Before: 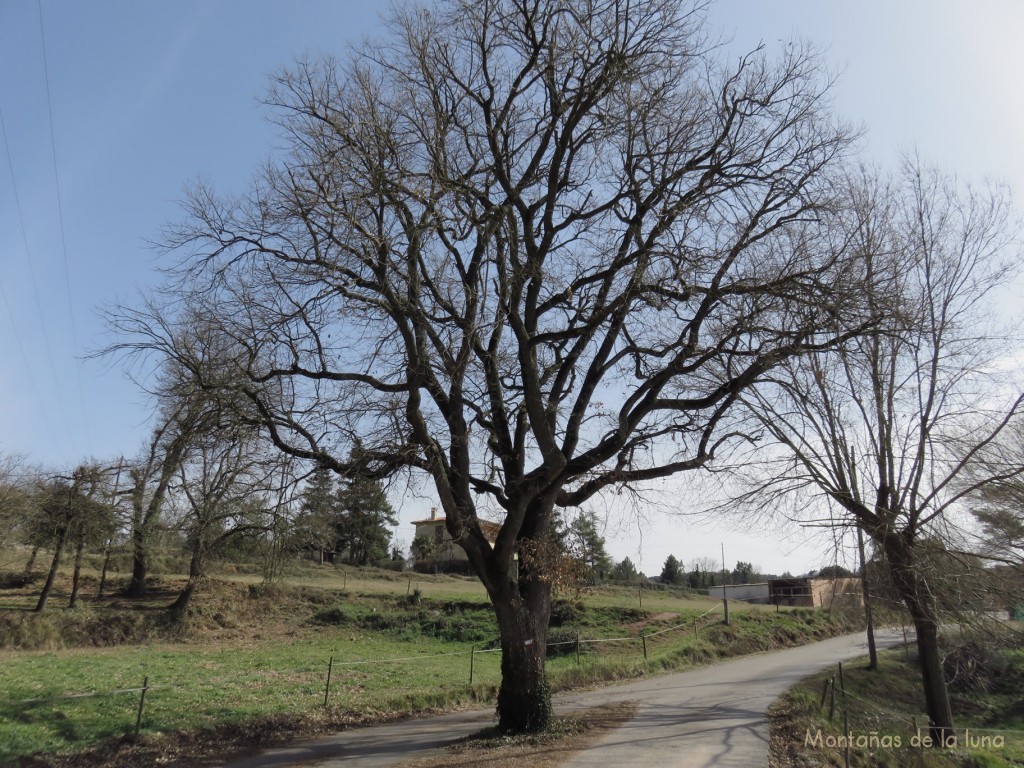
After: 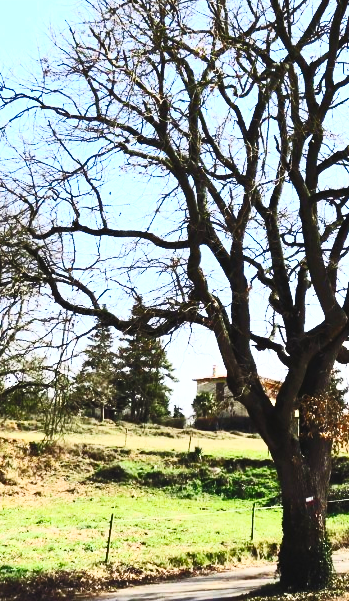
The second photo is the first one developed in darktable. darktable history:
contrast brightness saturation: contrast 0.83, brightness 0.604, saturation 0.57
tone equalizer: -7 EV 0.124 EV, edges refinement/feathering 500, mask exposure compensation -1.57 EV, preserve details no
base curve: curves: ch0 [(0, 0) (0.028, 0.03) (0.121, 0.232) (0.46, 0.748) (0.859, 0.968) (1, 1)], preserve colors none
crop and rotate: left 21.445%, top 18.646%, right 44.409%, bottom 2.986%
